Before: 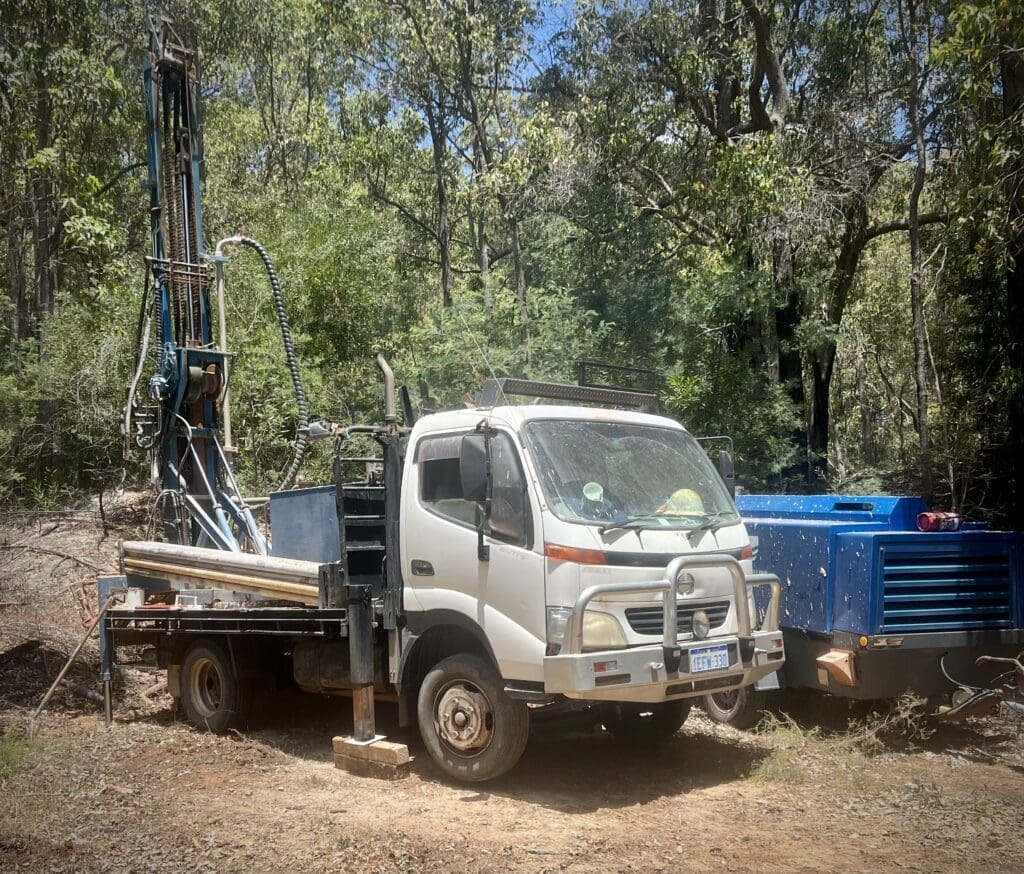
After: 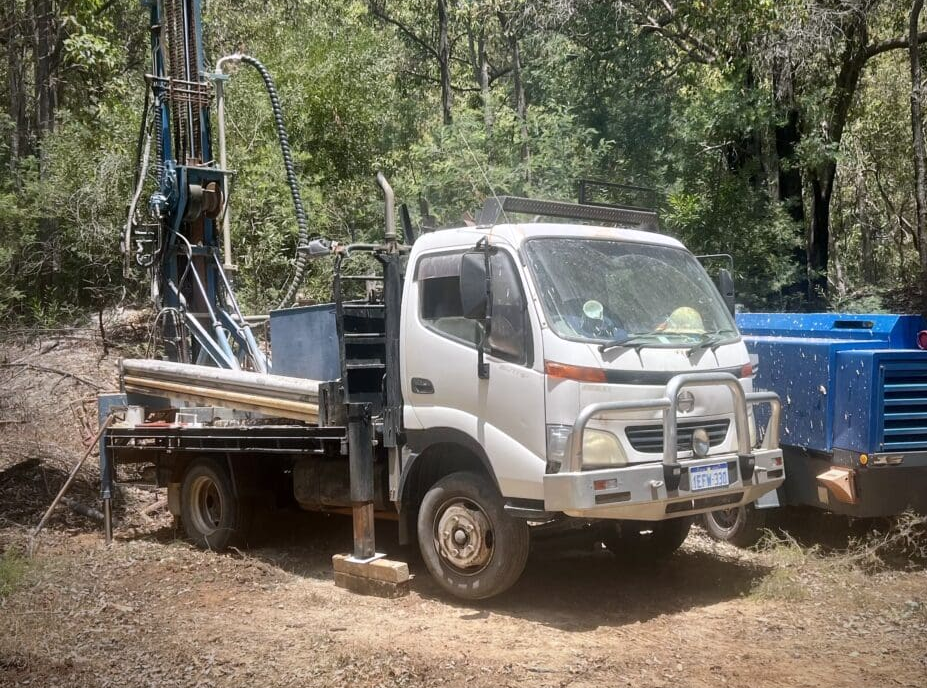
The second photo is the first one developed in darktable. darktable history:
crop: top 20.916%, right 9.437%, bottom 0.316%
white balance: red 1.004, blue 1.024
